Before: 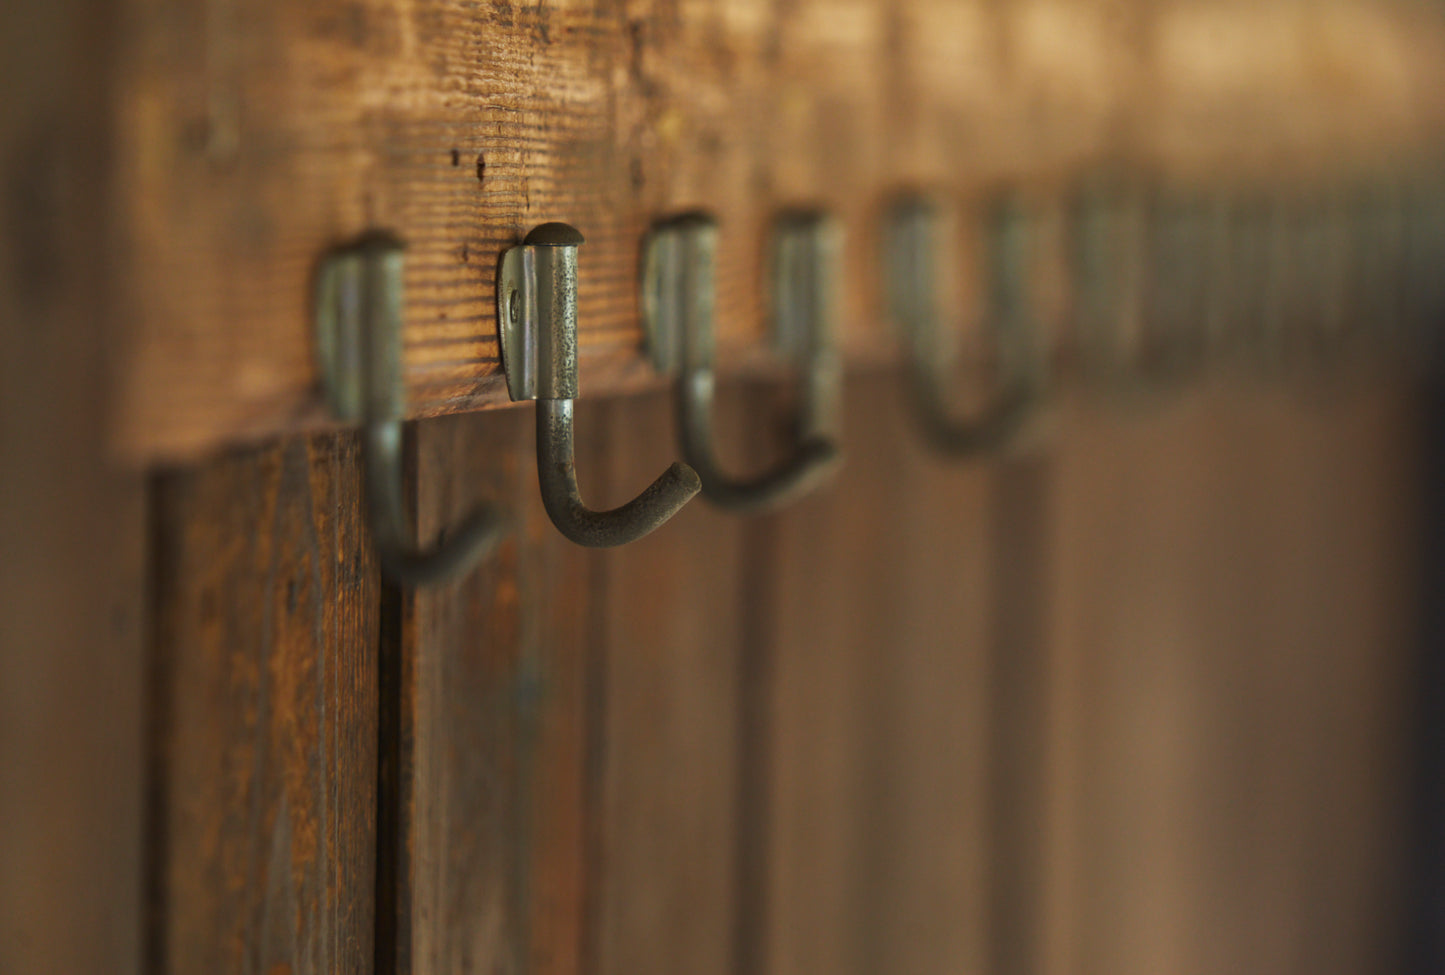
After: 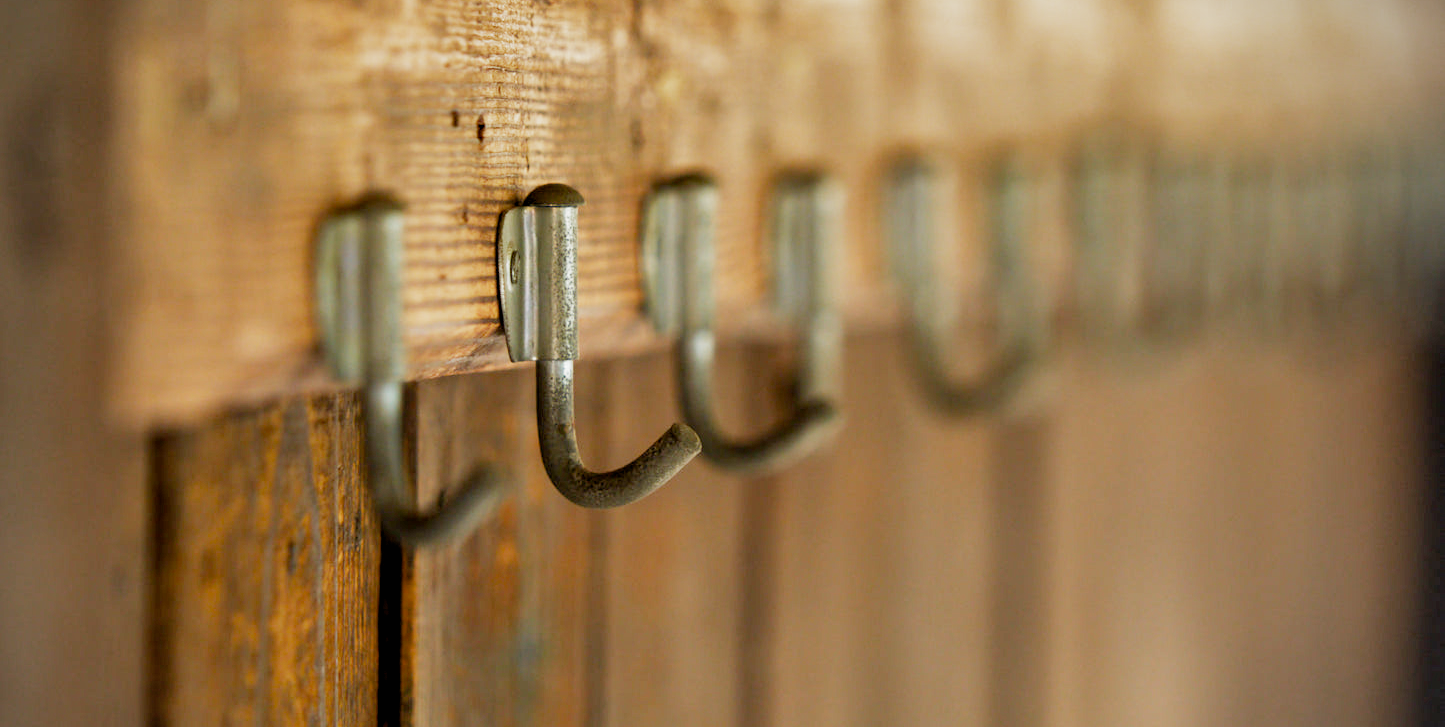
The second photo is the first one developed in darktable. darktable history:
exposure: black level correction 0.009, exposure 1.416 EV, compensate highlight preservation false
filmic rgb: black relative exposure -7.65 EV, white relative exposure 4.56 EV, threshold 2.96 EV, hardness 3.61, preserve chrominance no, color science v5 (2021), enable highlight reconstruction true
crop: top 4.035%, bottom 21.354%
shadows and highlights: white point adjustment 0.896, soften with gaussian
vignetting: on, module defaults
